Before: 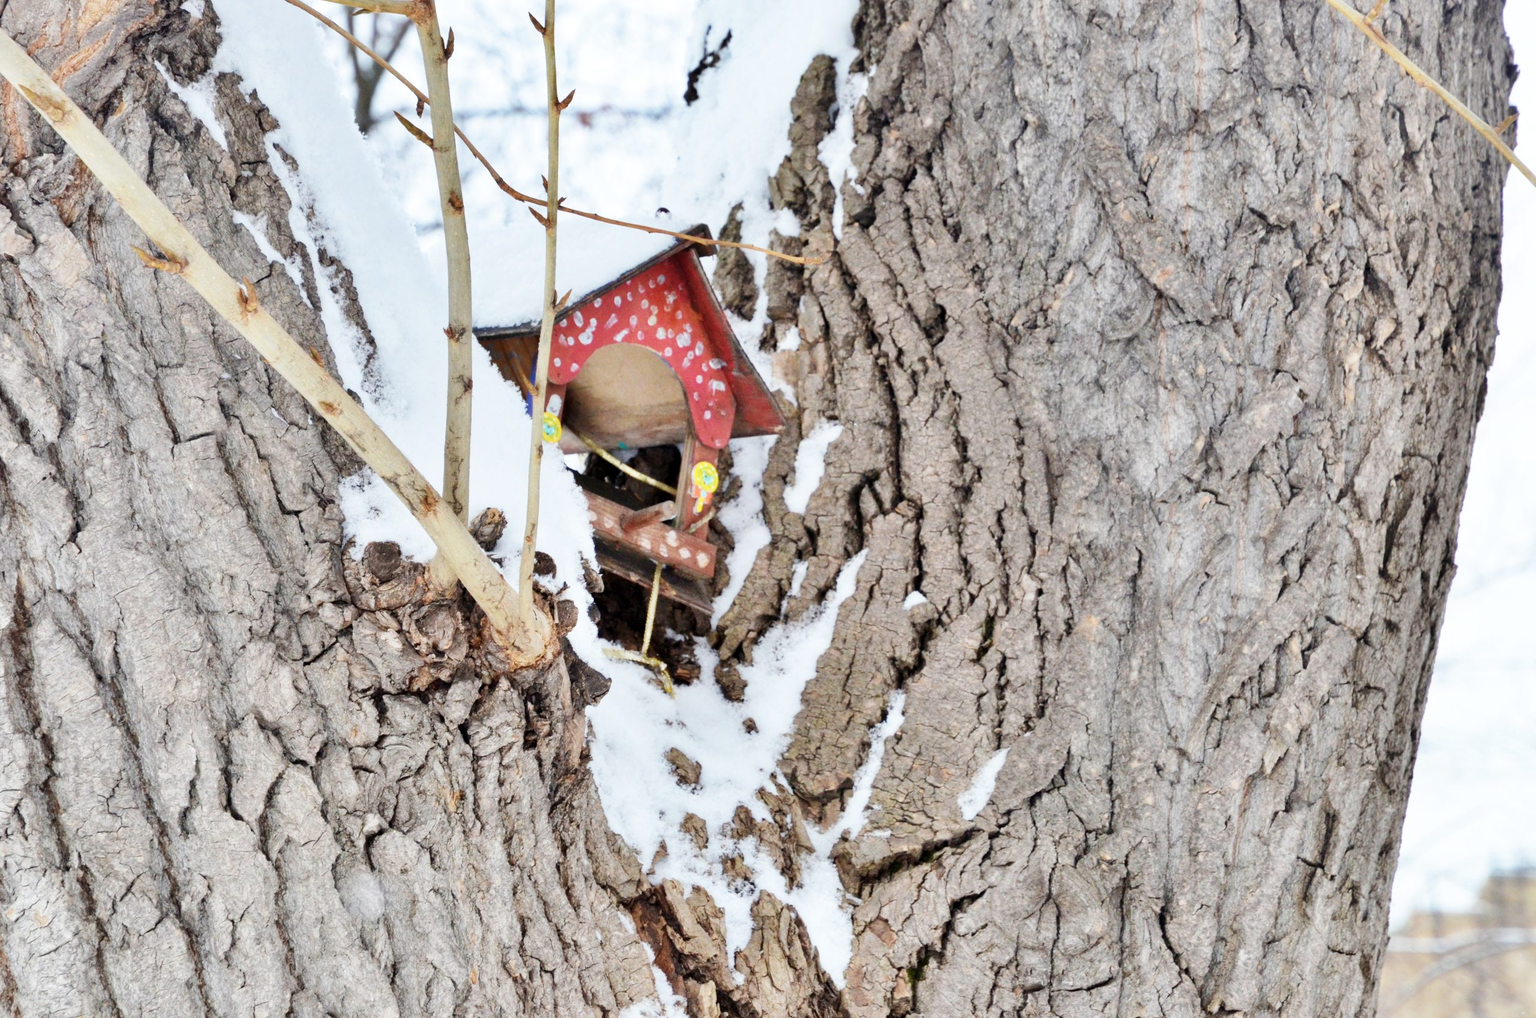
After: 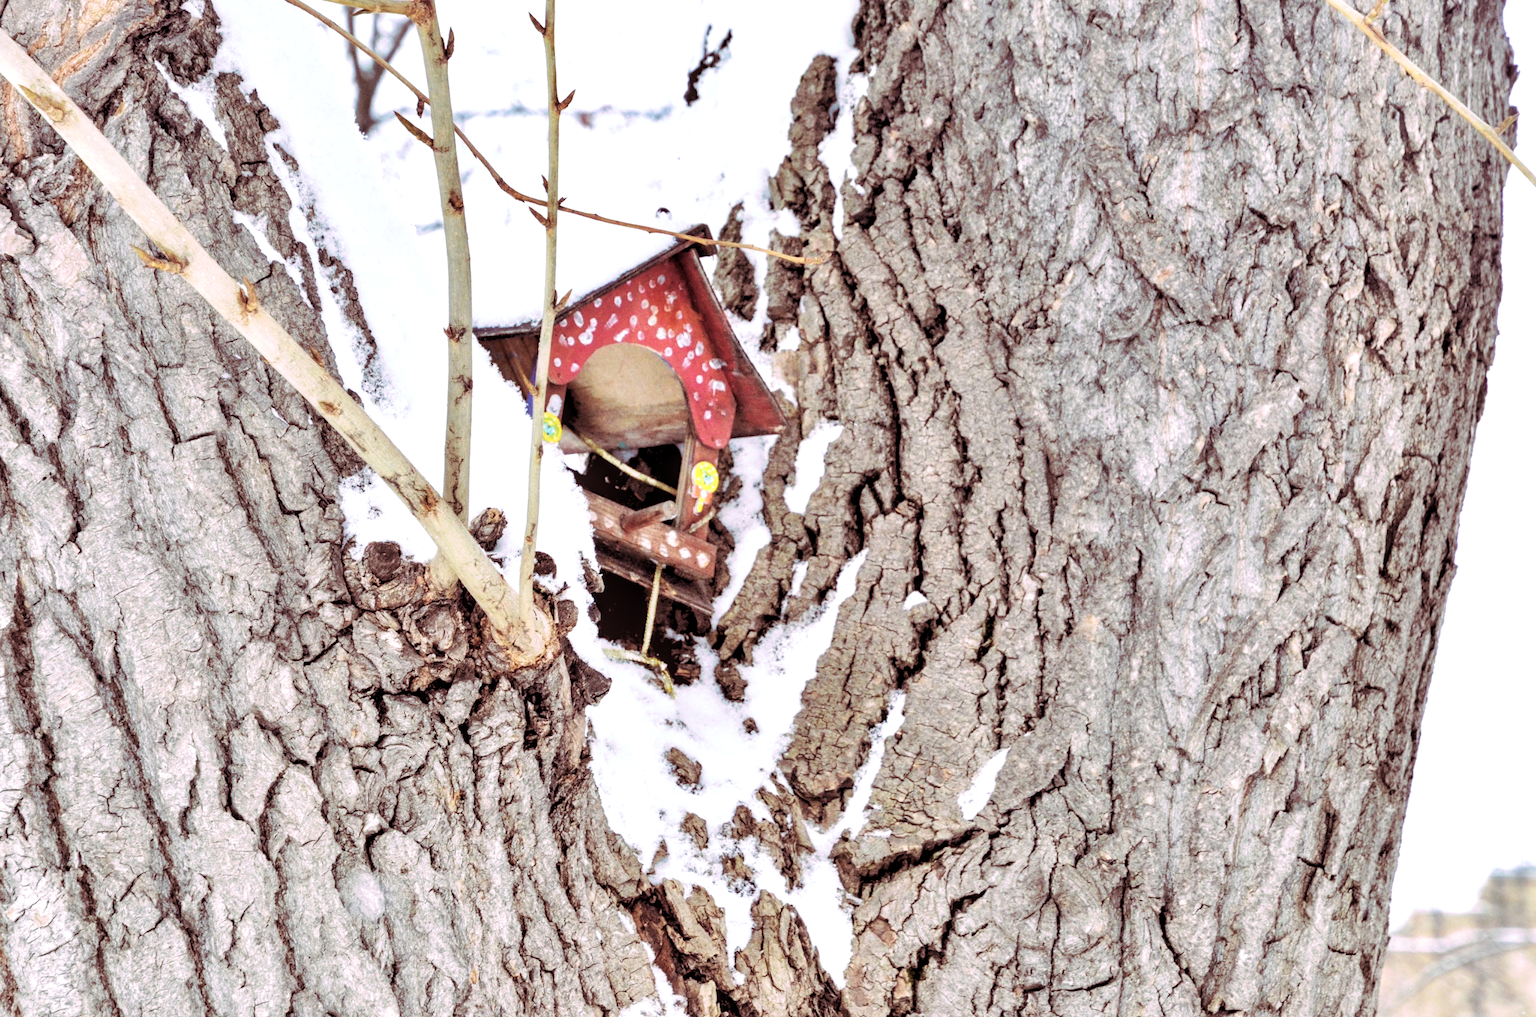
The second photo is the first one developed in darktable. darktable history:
rgb levels: levels [[0.01, 0.419, 0.839], [0, 0.5, 1], [0, 0.5, 1]]
local contrast: detail 130%
split-toning: highlights › hue 298.8°, highlights › saturation 0.73, compress 41.76%
